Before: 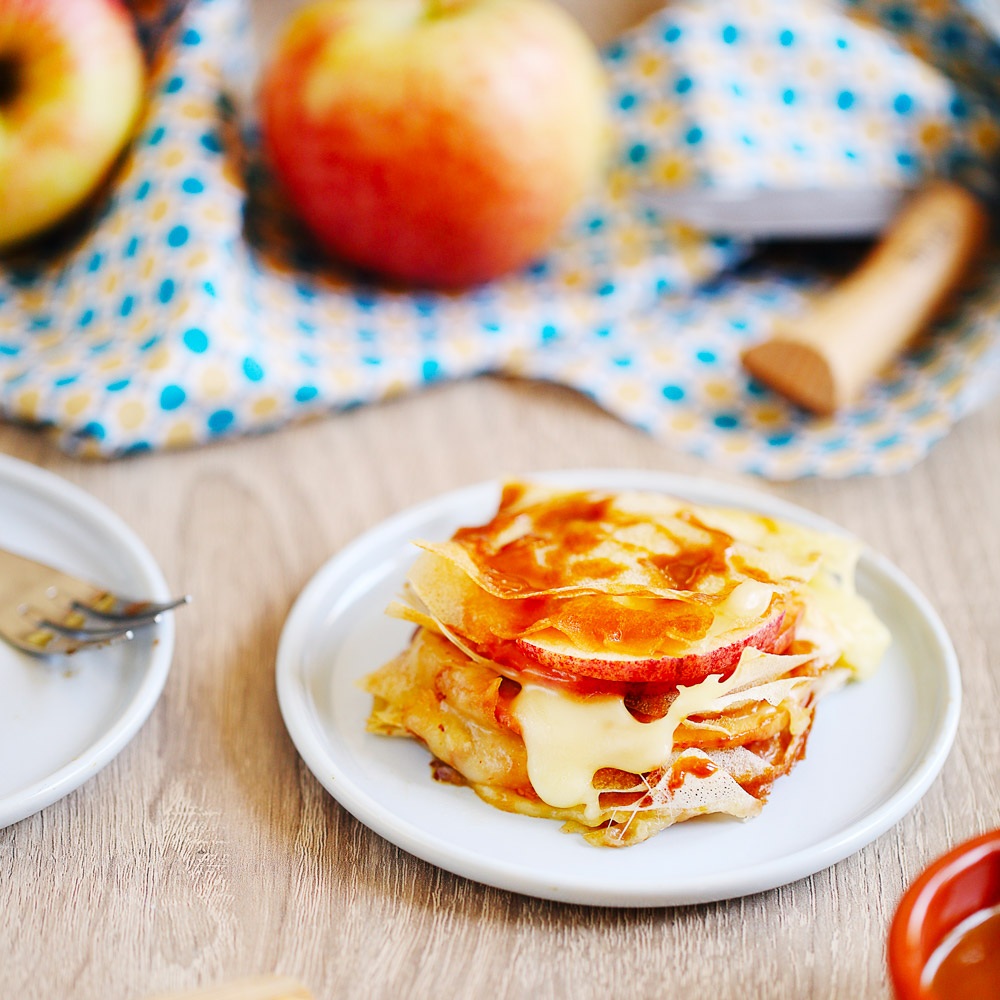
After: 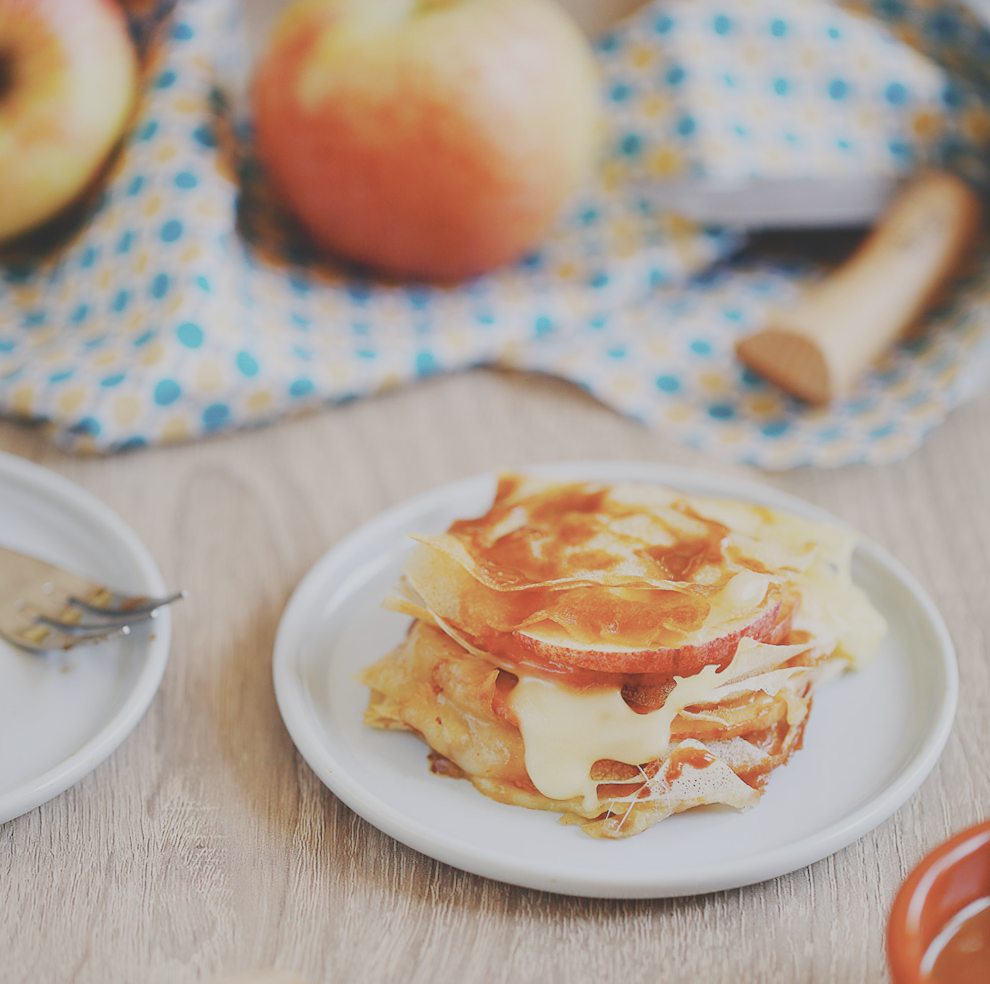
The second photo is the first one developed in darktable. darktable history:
rotate and perspective: rotation -0.45°, automatic cropping original format, crop left 0.008, crop right 0.992, crop top 0.012, crop bottom 0.988
white balance: emerald 1
tone curve: curves: ch0 [(0, 0.068) (1, 0.961)], color space Lab, linked channels, preserve colors none
contrast brightness saturation: contrast -0.26, saturation -0.43
